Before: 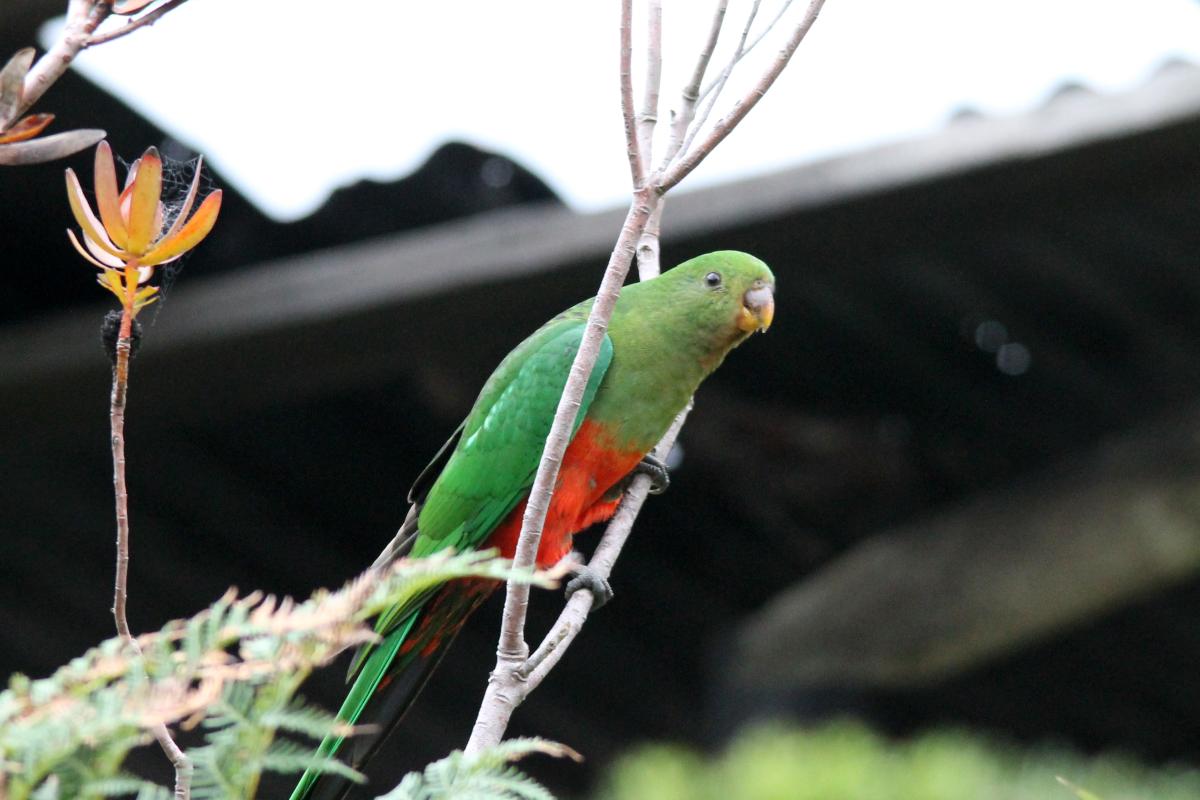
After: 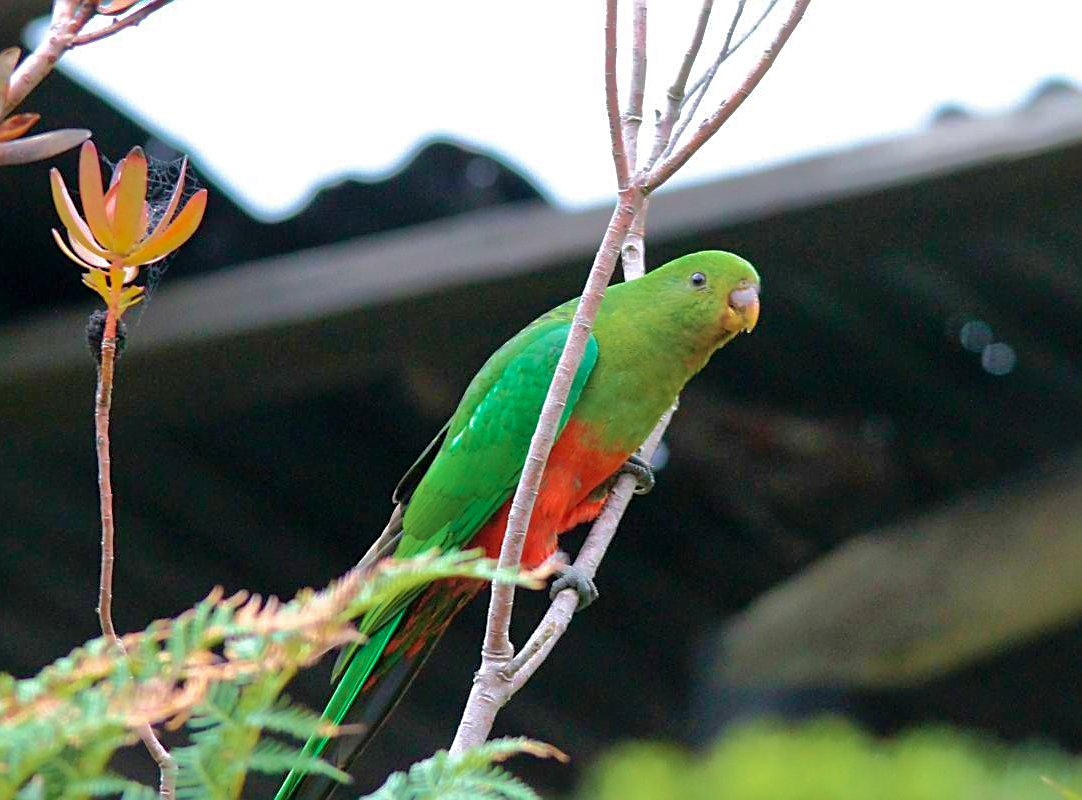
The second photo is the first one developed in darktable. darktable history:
sharpen: on, module defaults
crop and rotate: left 1.291%, right 8.537%
shadows and highlights: highlights -59.91
velvia: strength 74.95%
